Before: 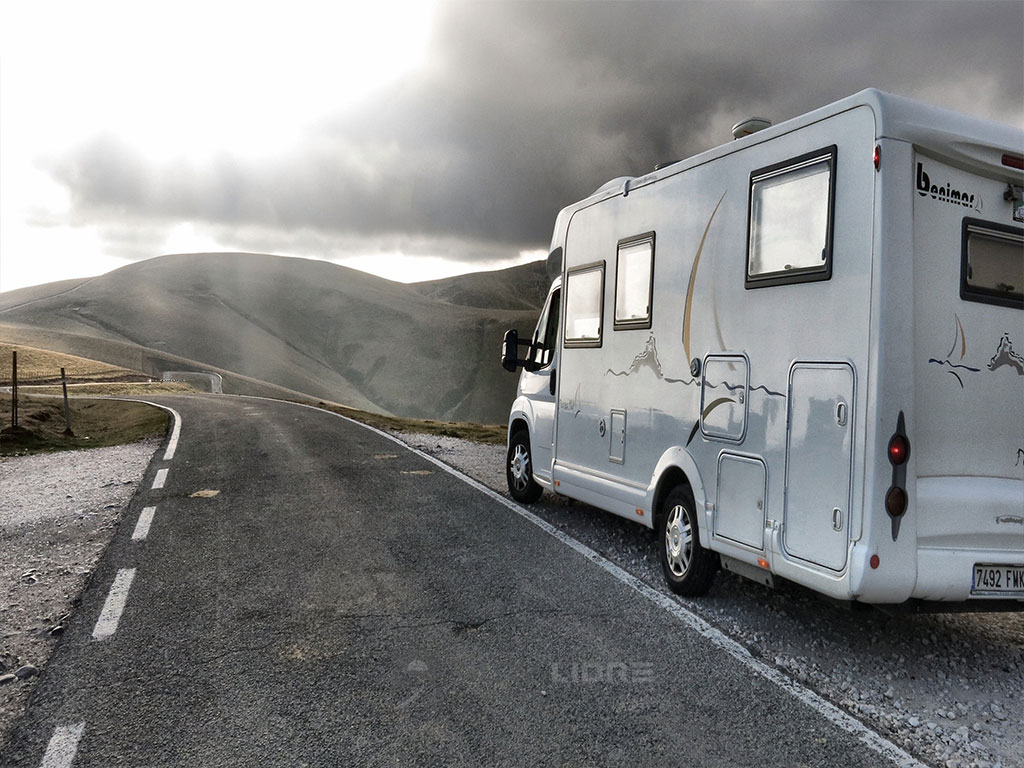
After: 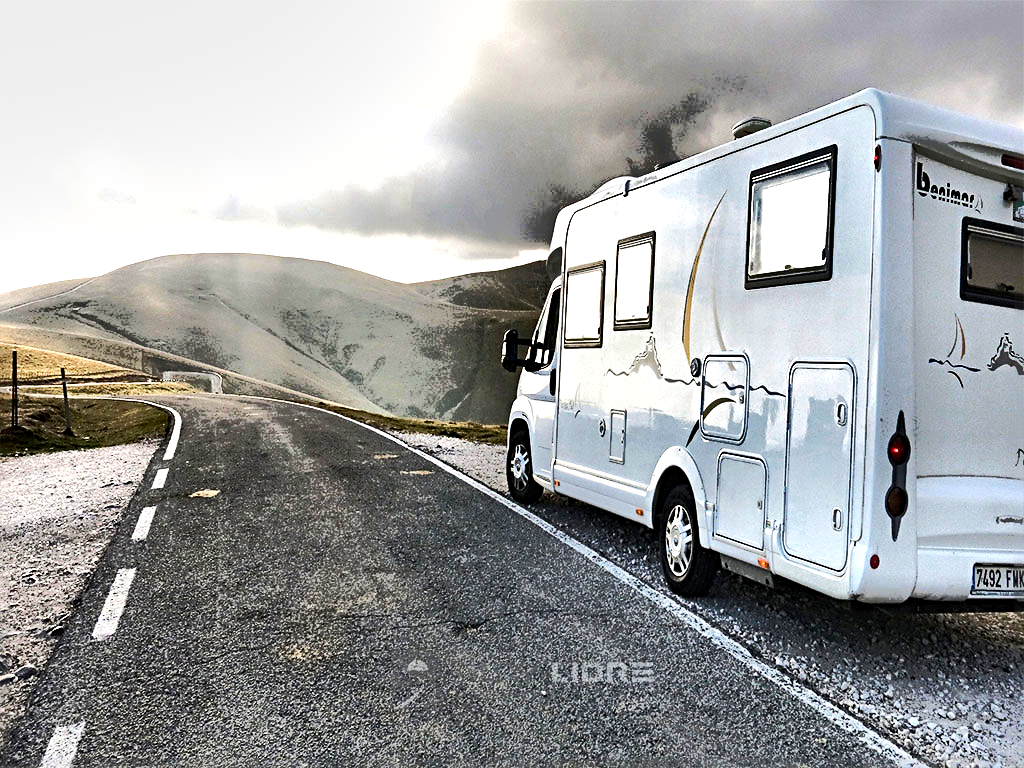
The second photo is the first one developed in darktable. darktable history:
tone curve: curves: ch0 [(0, 0) (0.003, 0.003) (0.011, 0.01) (0.025, 0.023) (0.044, 0.042) (0.069, 0.065) (0.1, 0.094) (0.136, 0.128) (0.177, 0.167) (0.224, 0.211) (0.277, 0.261) (0.335, 0.316) (0.399, 0.376) (0.468, 0.441) (0.543, 0.685) (0.623, 0.741) (0.709, 0.8) (0.801, 0.863) (0.898, 0.929) (1, 1)], color space Lab, linked channels, preserve colors none
exposure: black level correction 0.001, exposure 0.498 EV, compensate highlight preservation false
color balance rgb: perceptual saturation grading › global saturation 20%, perceptual saturation grading › highlights 2.398%, perceptual saturation grading › shadows 49.764%
sharpen: radius 3.955
shadows and highlights: low approximation 0.01, soften with gaussian
tone equalizer: -8 EV -0.416 EV, -7 EV -0.419 EV, -6 EV -0.308 EV, -5 EV -0.242 EV, -3 EV 0.189 EV, -2 EV 0.311 EV, -1 EV 0.415 EV, +0 EV 0.426 EV, edges refinement/feathering 500, mask exposure compensation -1.57 EV, preserve details no
